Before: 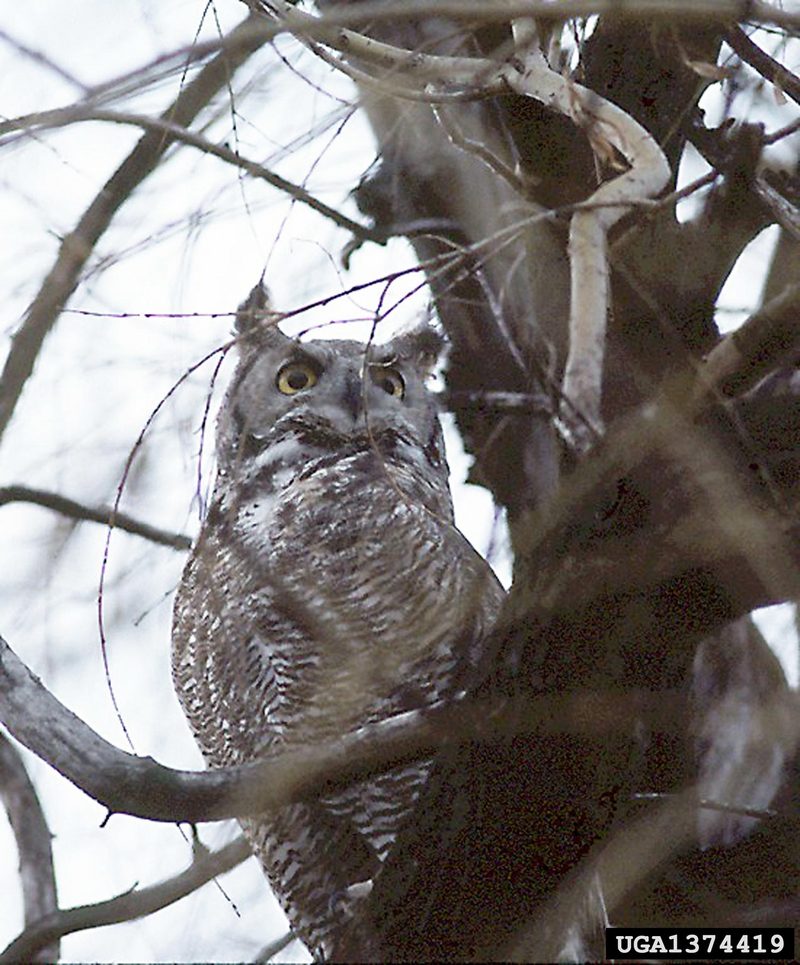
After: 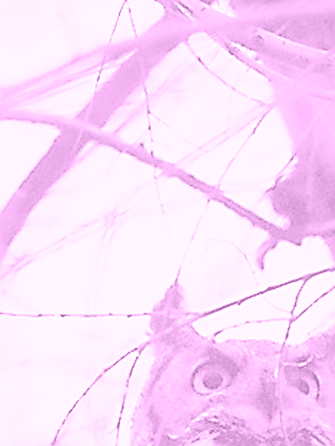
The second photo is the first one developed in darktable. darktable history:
exposure: black level correction 0.012, exposure 0.7 EV, compensate exposure bias true, compensate highlight preservation false
colorize: hue 331.2°, saturation 69%, source mix 30.28%, lightness 69.02%, version 1
crop and rotate: left 10.817%, top 0.062%, right 47.194%, bottom 53.626%
sharpen: on, module defaults
